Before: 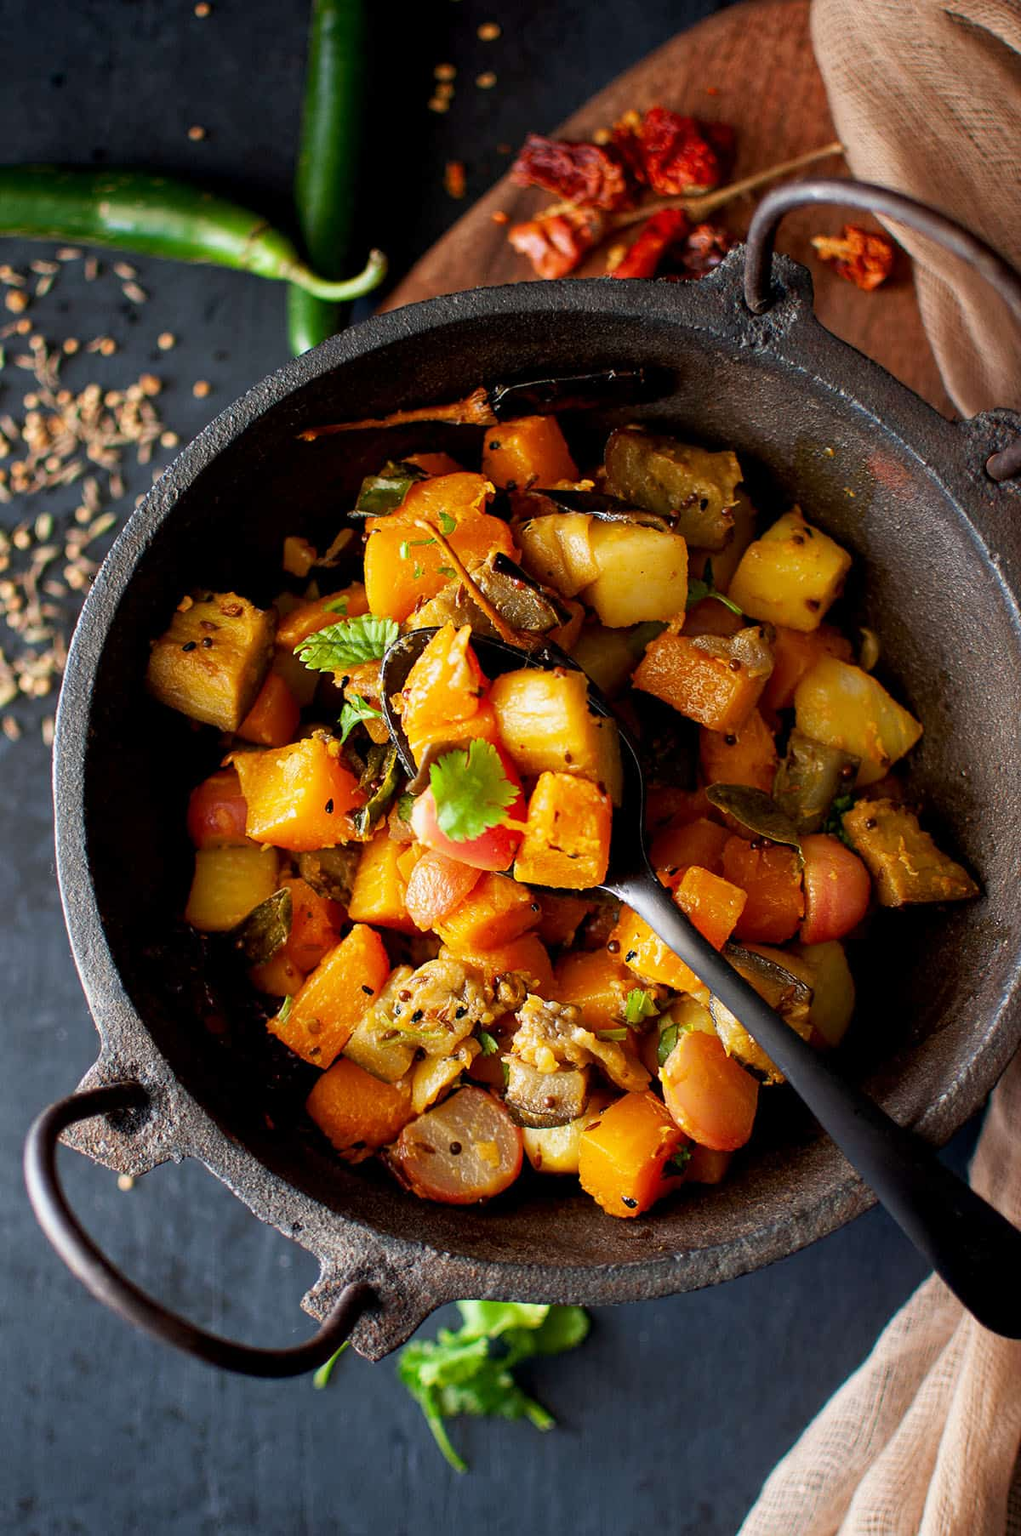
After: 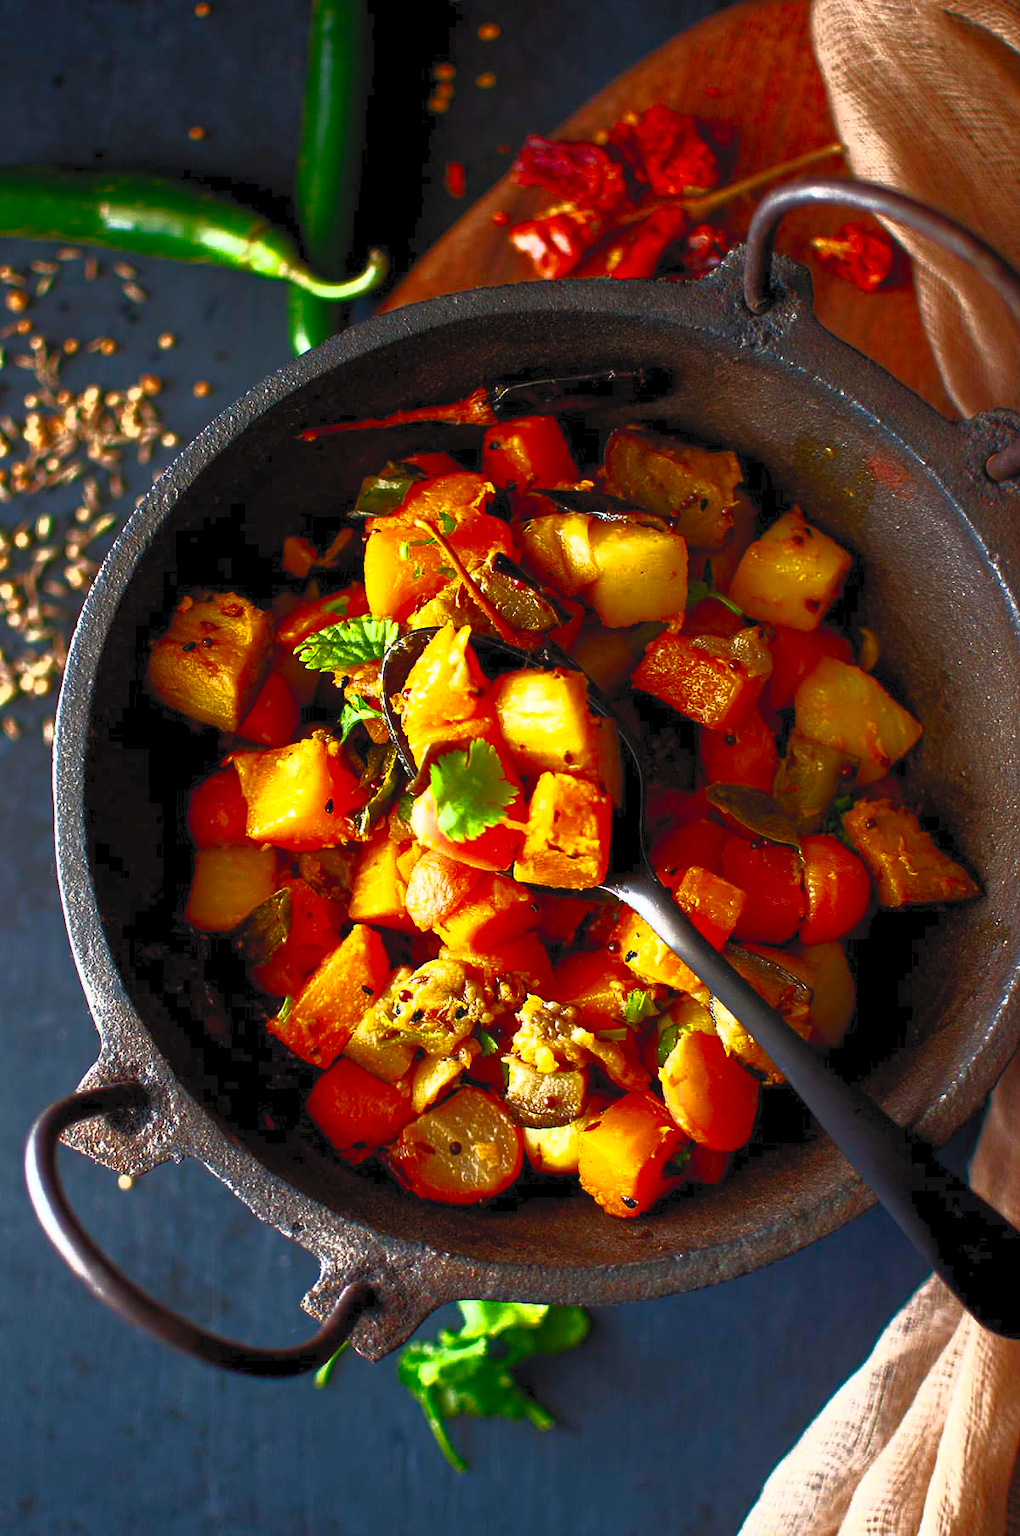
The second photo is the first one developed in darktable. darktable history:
base curve: curves: ch0 [(0, 0) (0.564, 0.291) (0.802, 0.731) (1, 1)]
contrast brightness saturation: contrast 1, brightness 1, saturation 1
